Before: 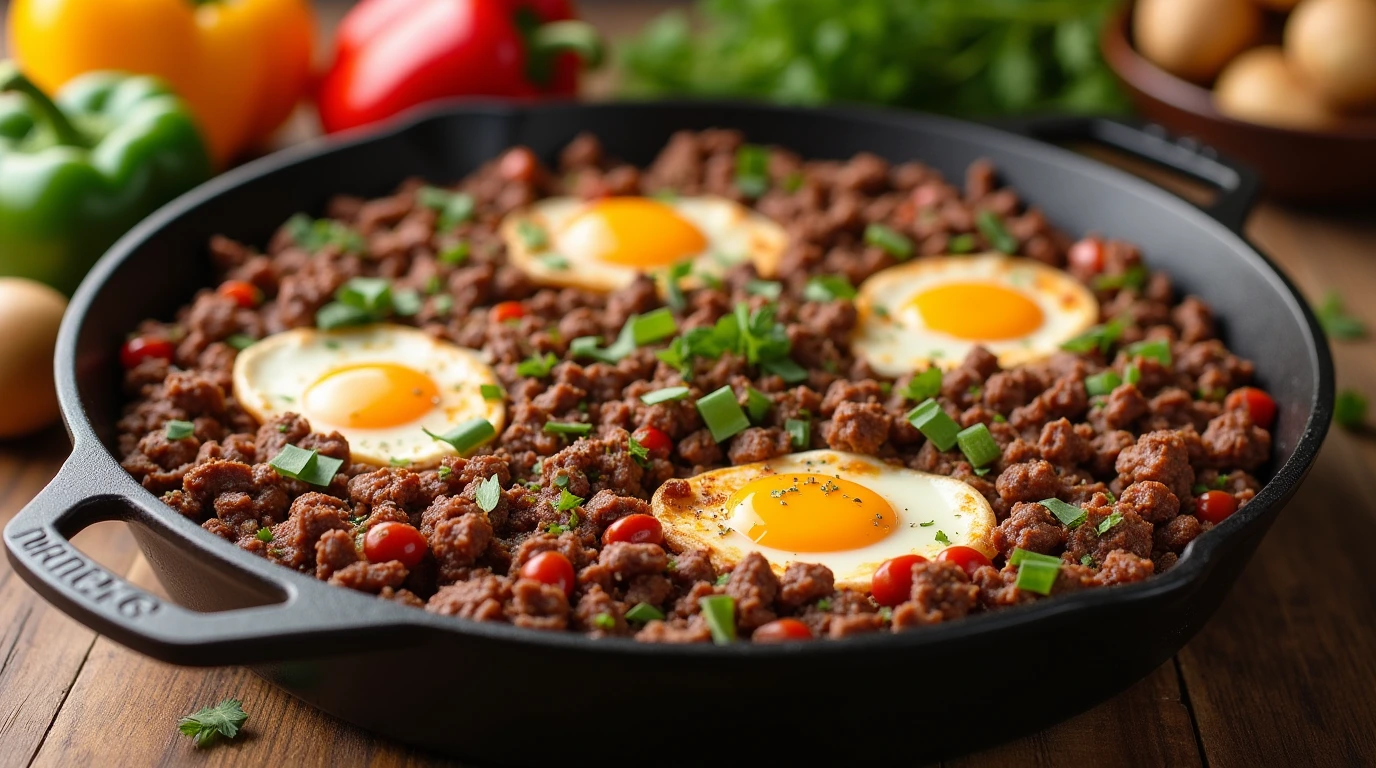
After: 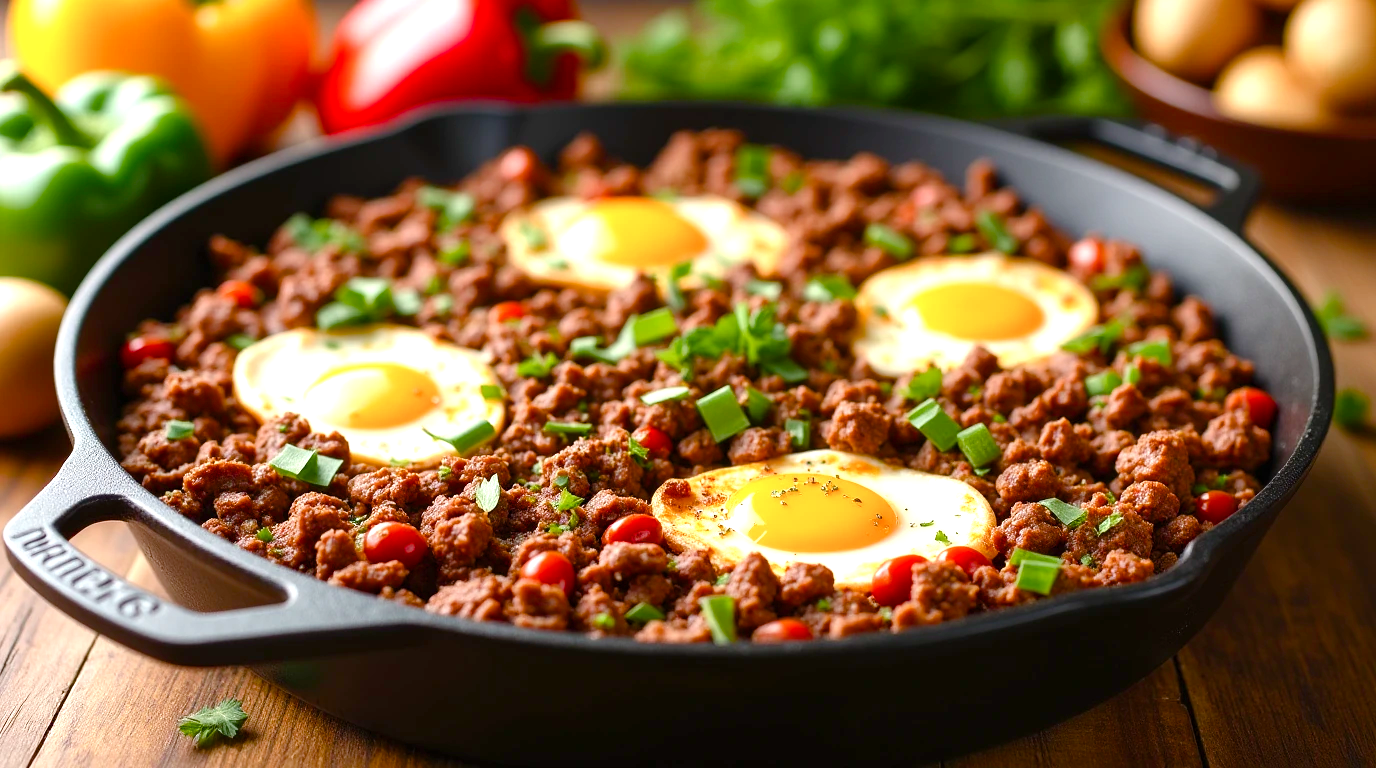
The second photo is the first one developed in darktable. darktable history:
exposure: exposure 0.77 EV, compensate highlight preservation false
color balance rgb: perceptual saturation grading › global saturation 20%, perceptual saturation grading › highlights -25%, perceptual saturation grading › shadows 50%
